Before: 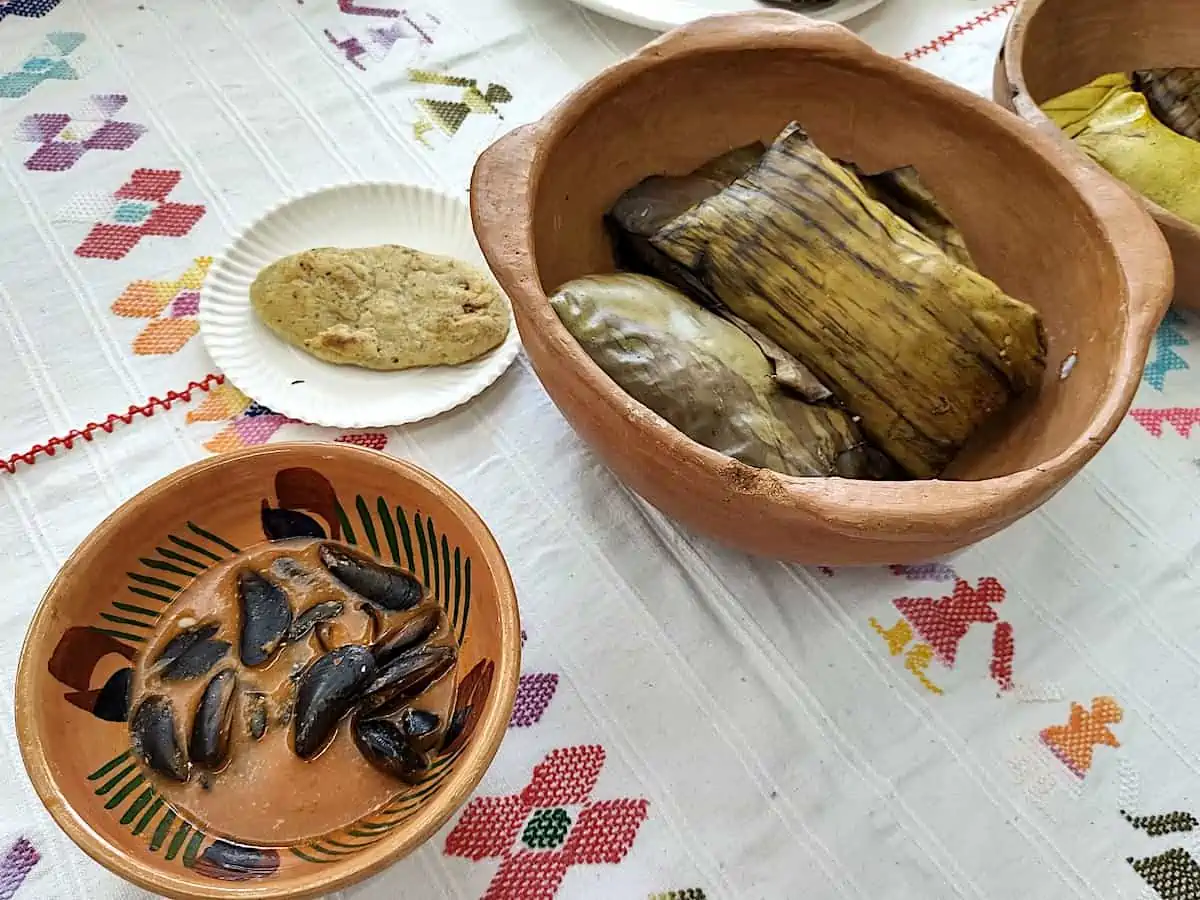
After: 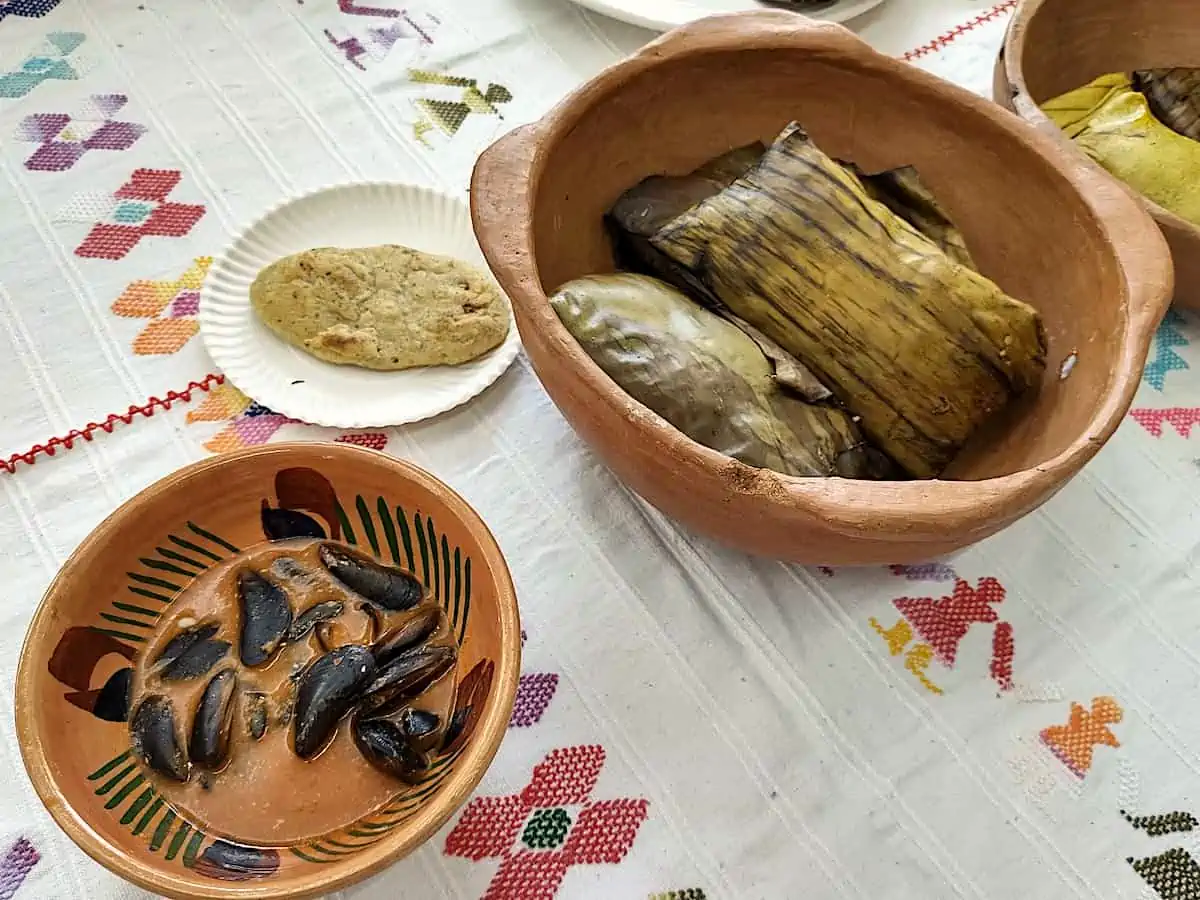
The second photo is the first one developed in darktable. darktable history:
color calibration: x 0.339, y 0.355, temperature 5209.26 K
